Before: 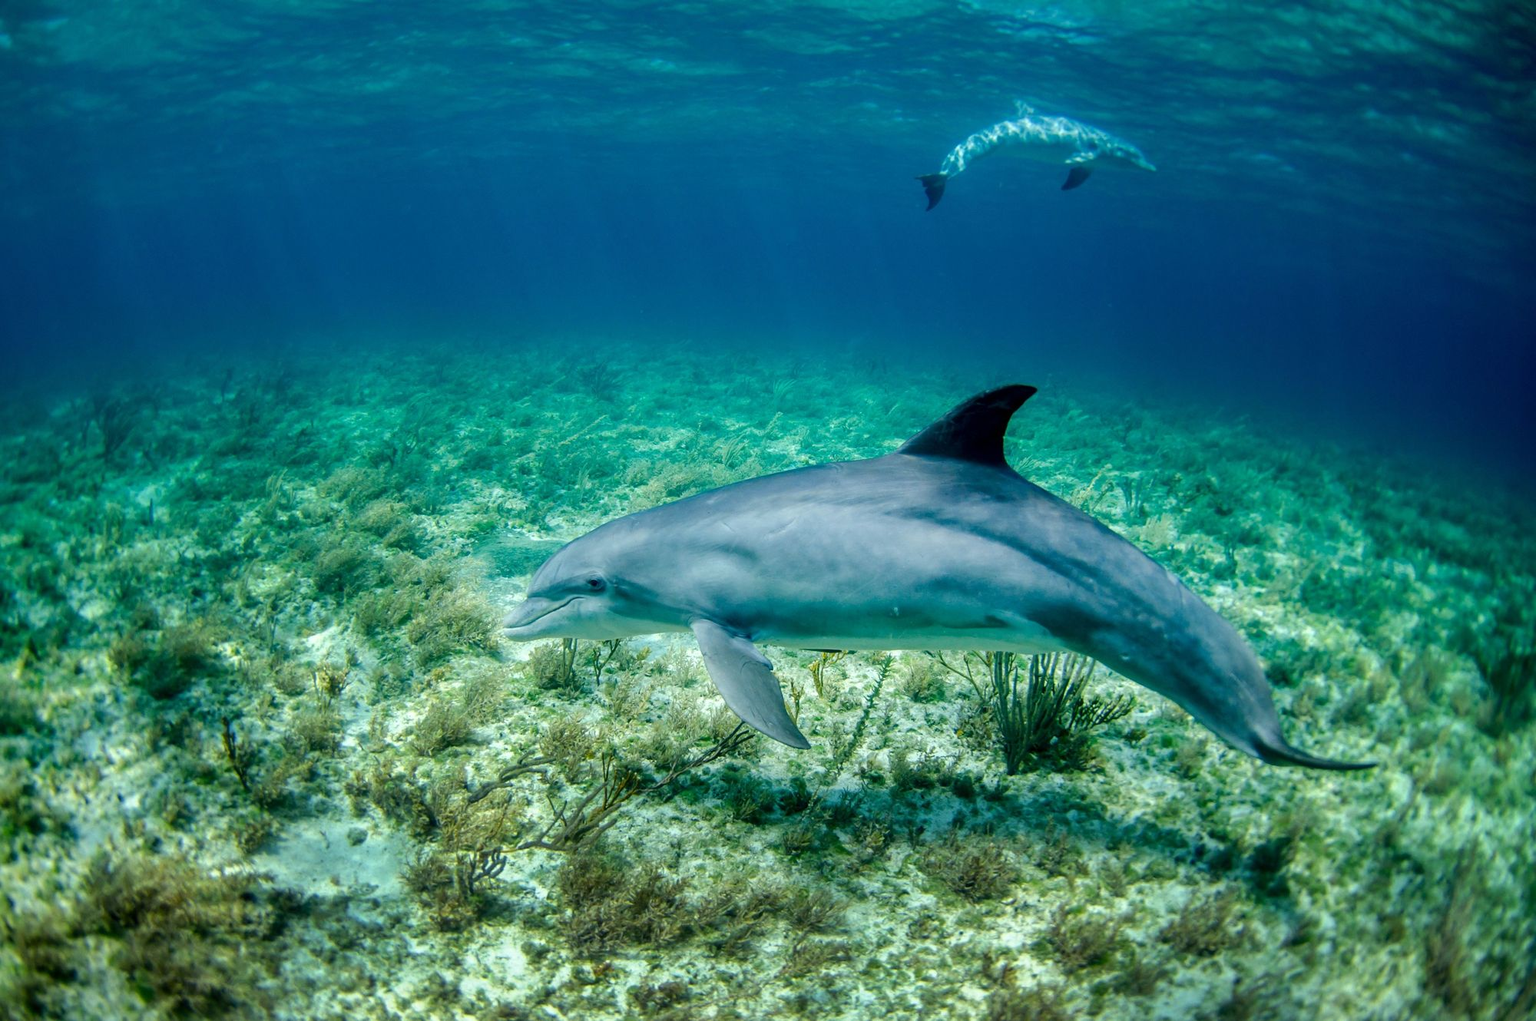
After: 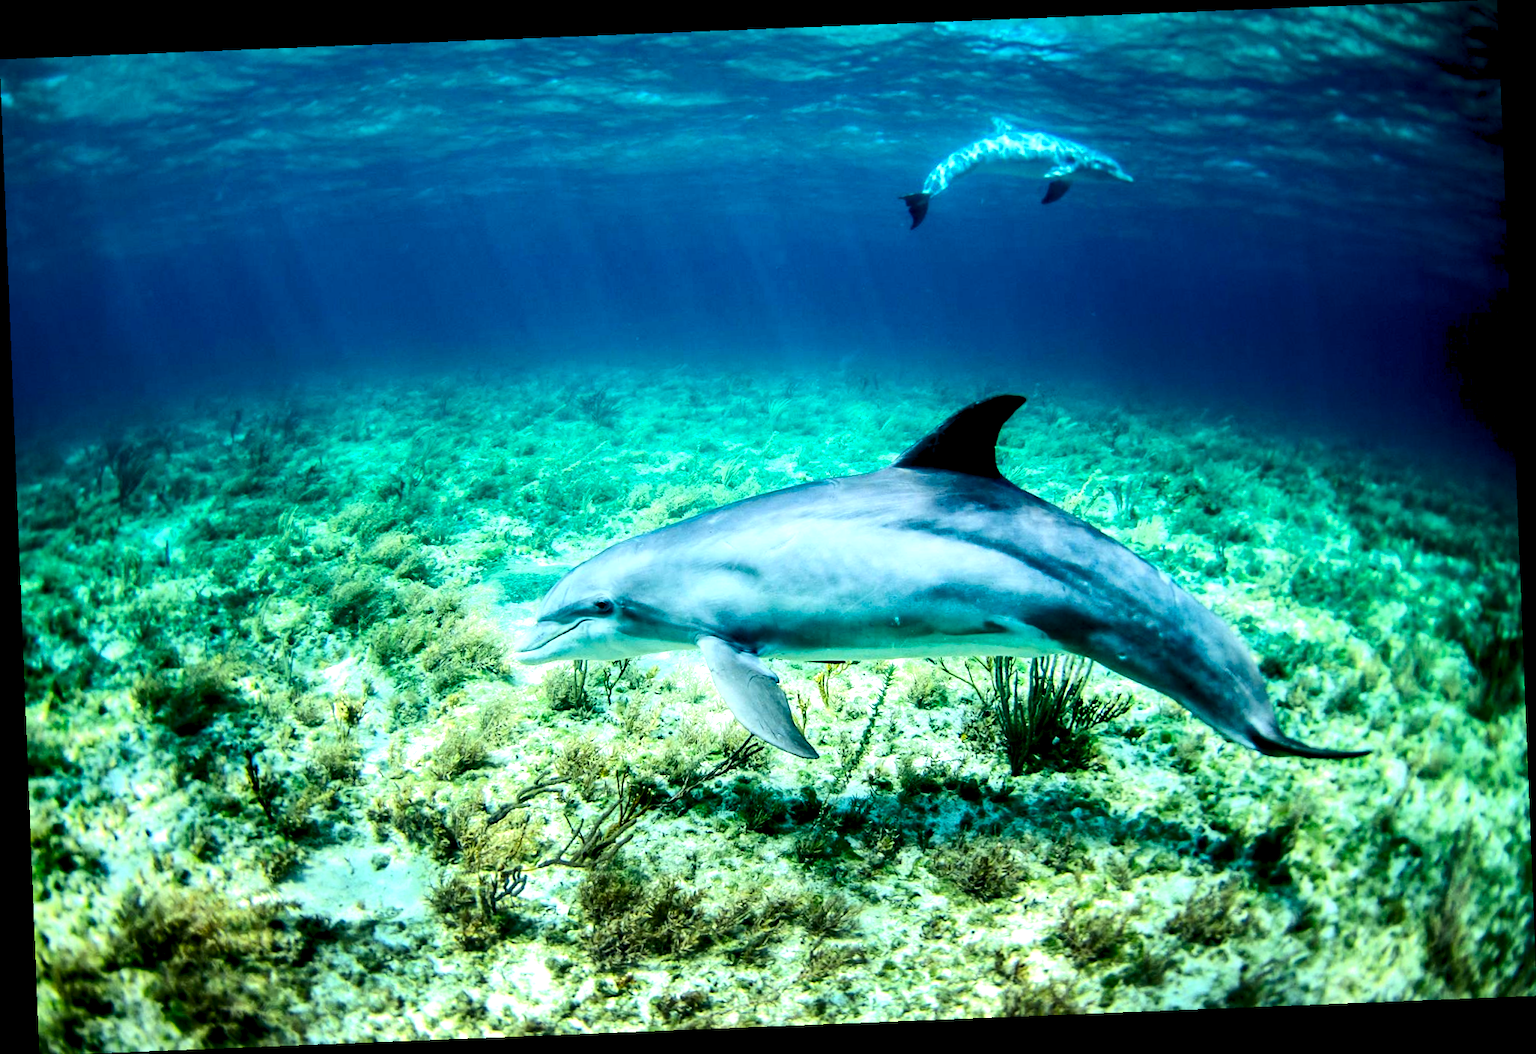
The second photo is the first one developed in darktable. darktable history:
exposure: black level correction 0, exposure 0.9 EV, compensate highlight preservation false
rotate and perspective: rotation -2.29°, automatic cropping off
contrast brightness saturation: contrast 0.24, brightness -0.24, saturation 0.14
rgb levels: levels [[0.029, 0.461, 0.922], [0, 0.5, 1], [0, 0.5, 1]]
